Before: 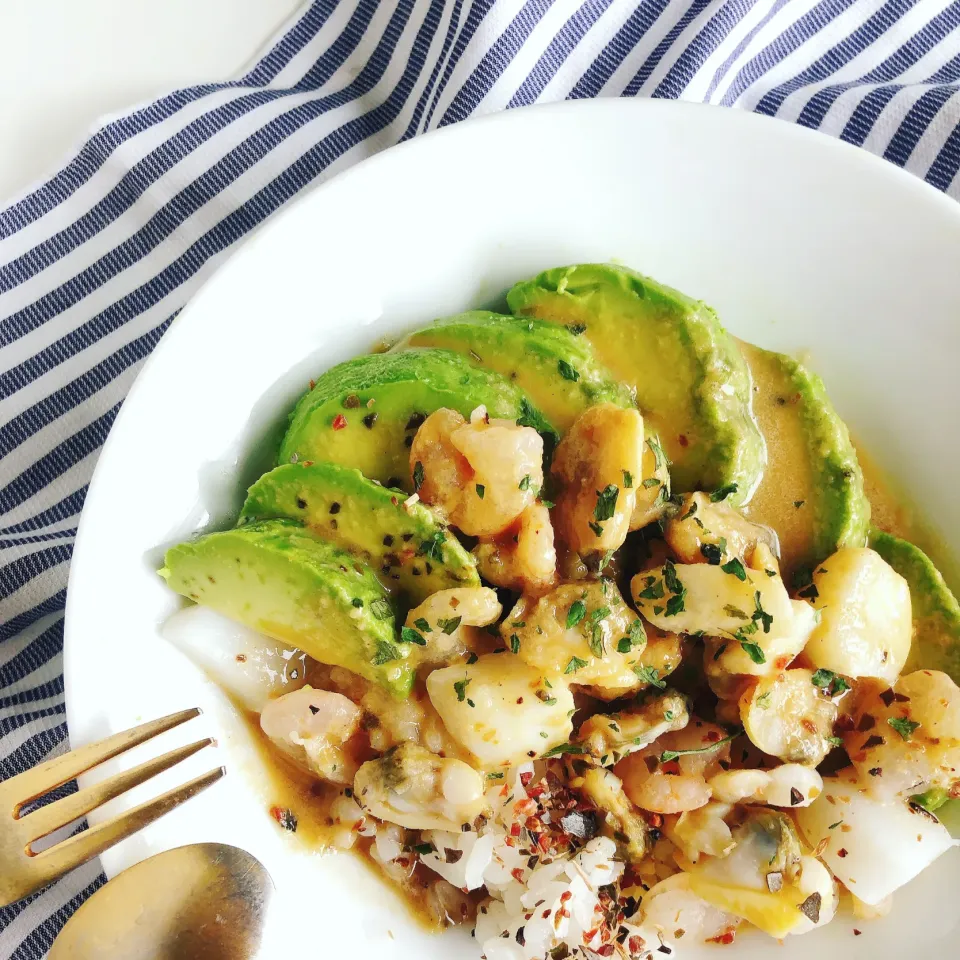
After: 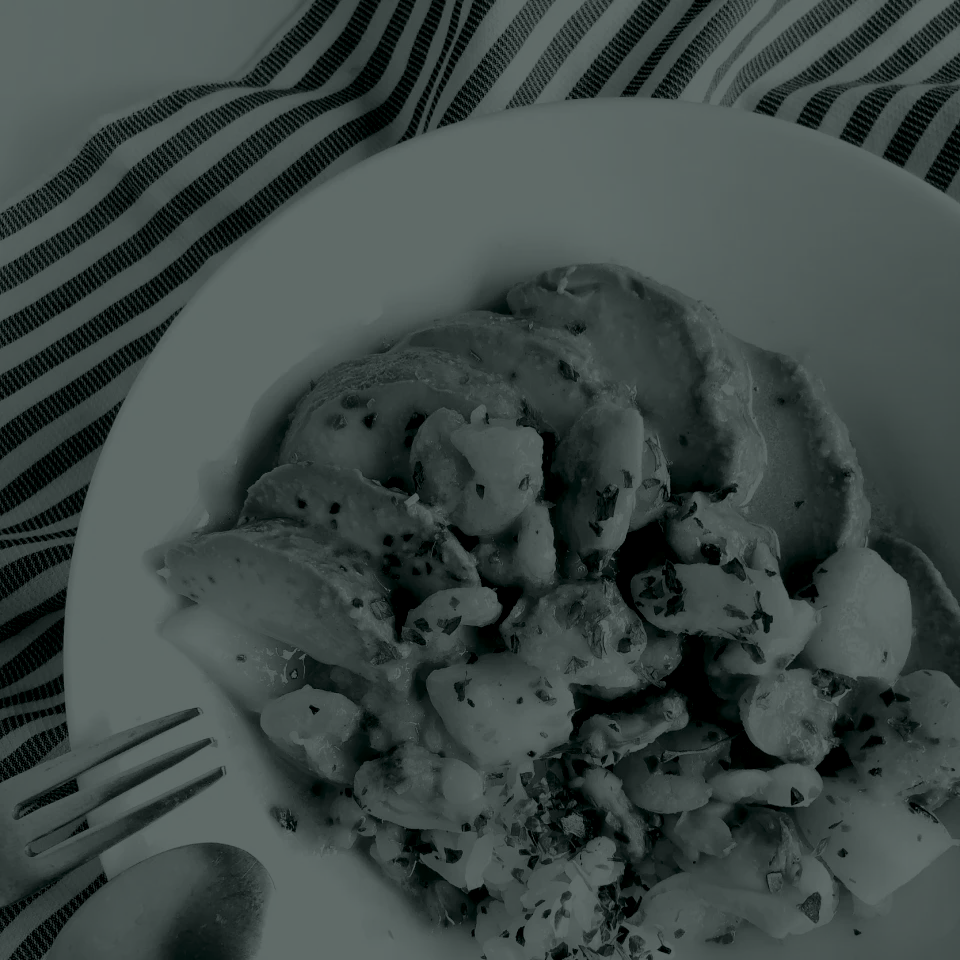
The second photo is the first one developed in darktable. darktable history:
exposure: exposure 0.375 EV, compensate highlight preservation false
colorize: hue 90°, saturation 19%, lightness 1.59%, version 1
